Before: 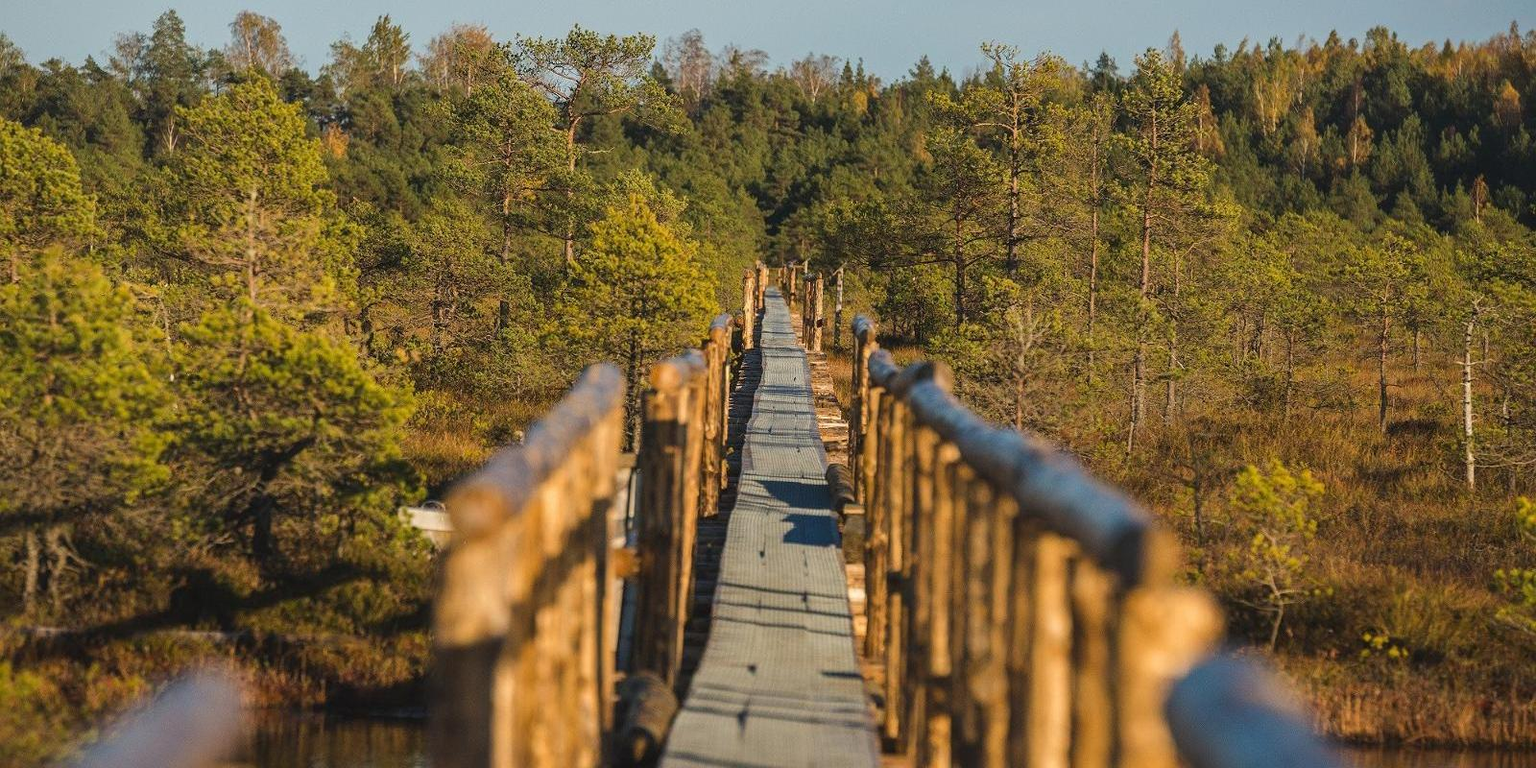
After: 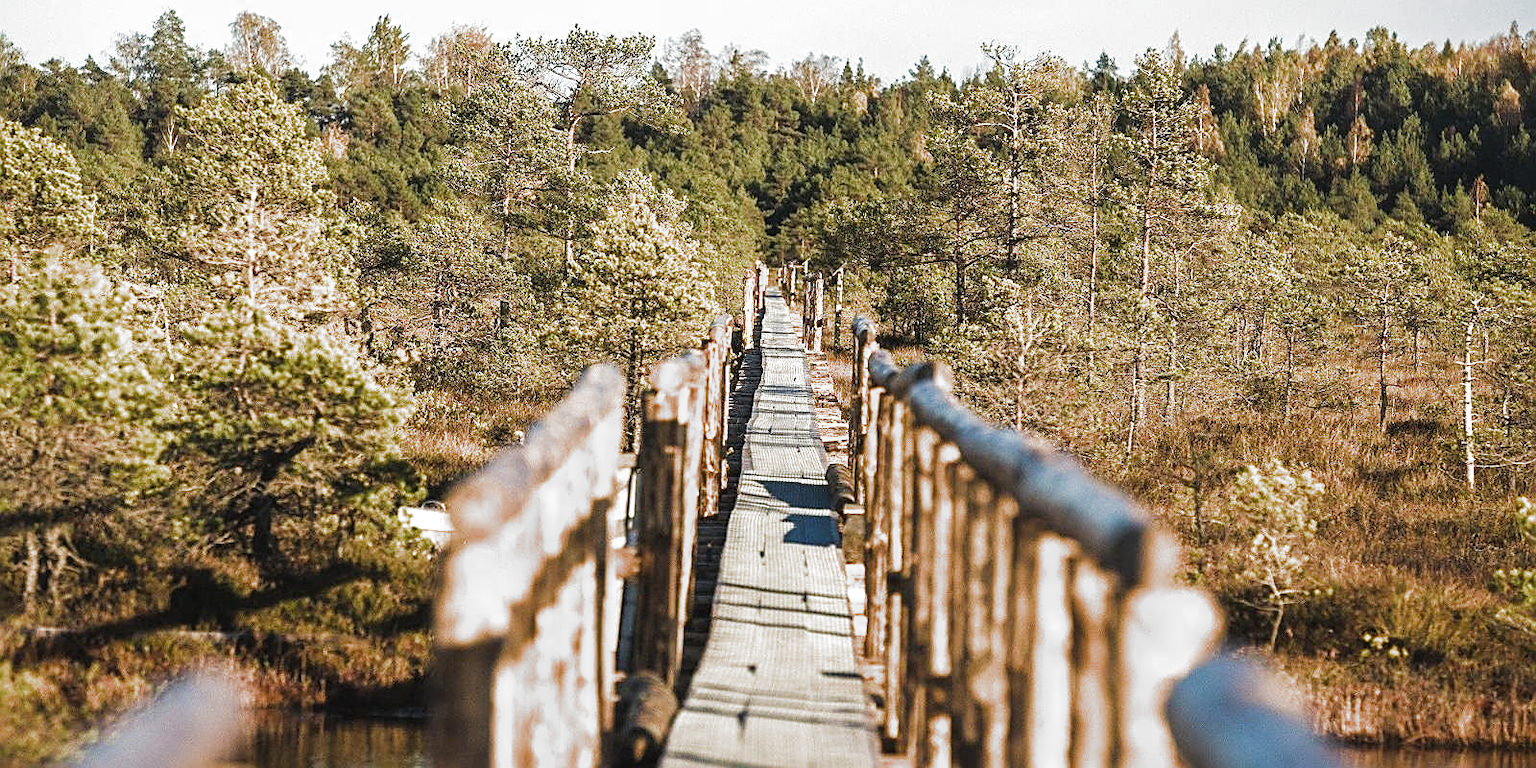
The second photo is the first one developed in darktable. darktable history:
exposure: black level correction 0, exposure 0.951 EV, compensate highlight preservation false
sharpen: on, module defaults
filmic rgb: black relative exposure -9.13 EV, white relative exposure 2.3 EV, hardness 7.41, add noise in highlights 0.001, color science v3 (2019), use custom middle-gray values true, contrast in highlights soft
